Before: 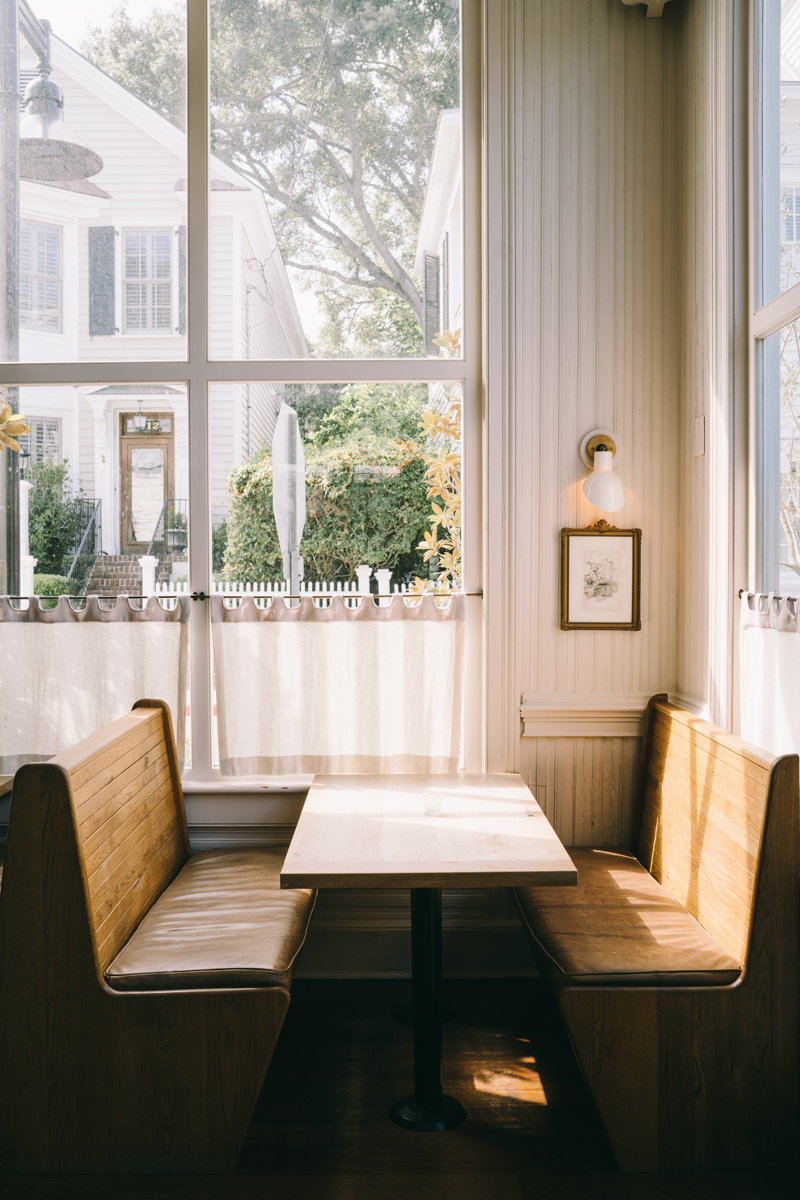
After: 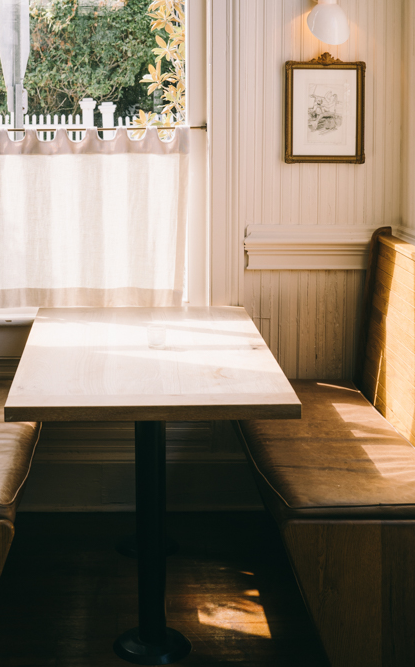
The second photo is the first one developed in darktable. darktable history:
crop: left 34.516%, top 38.994%, right 13.542%, bottom 5.411%
